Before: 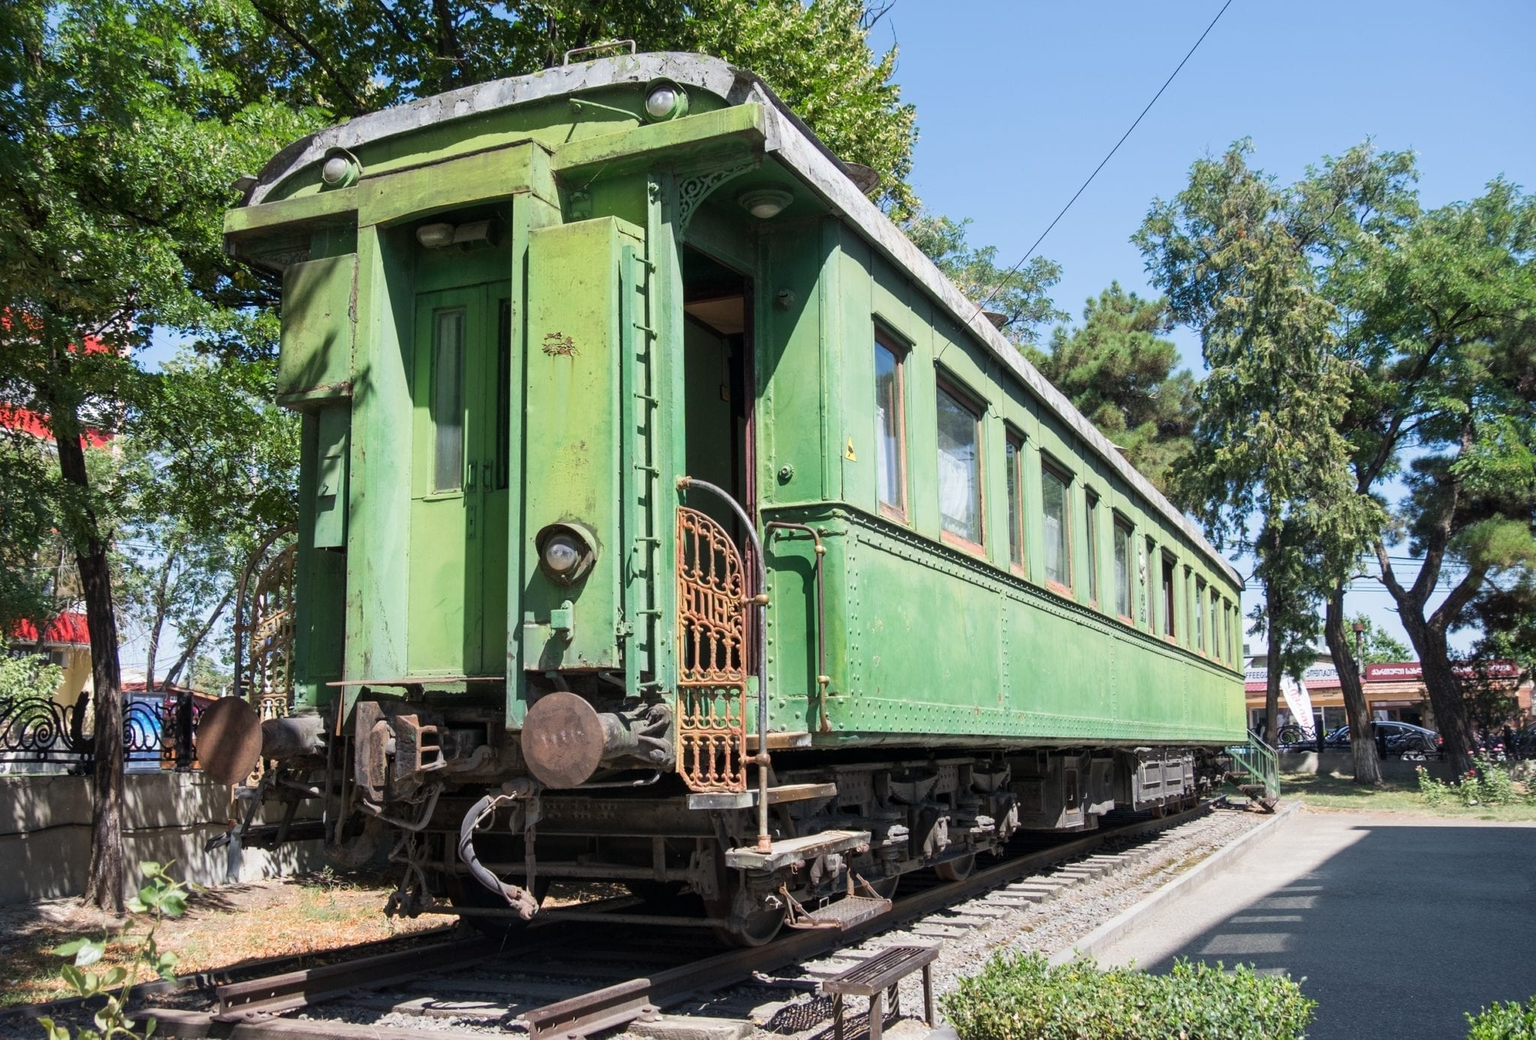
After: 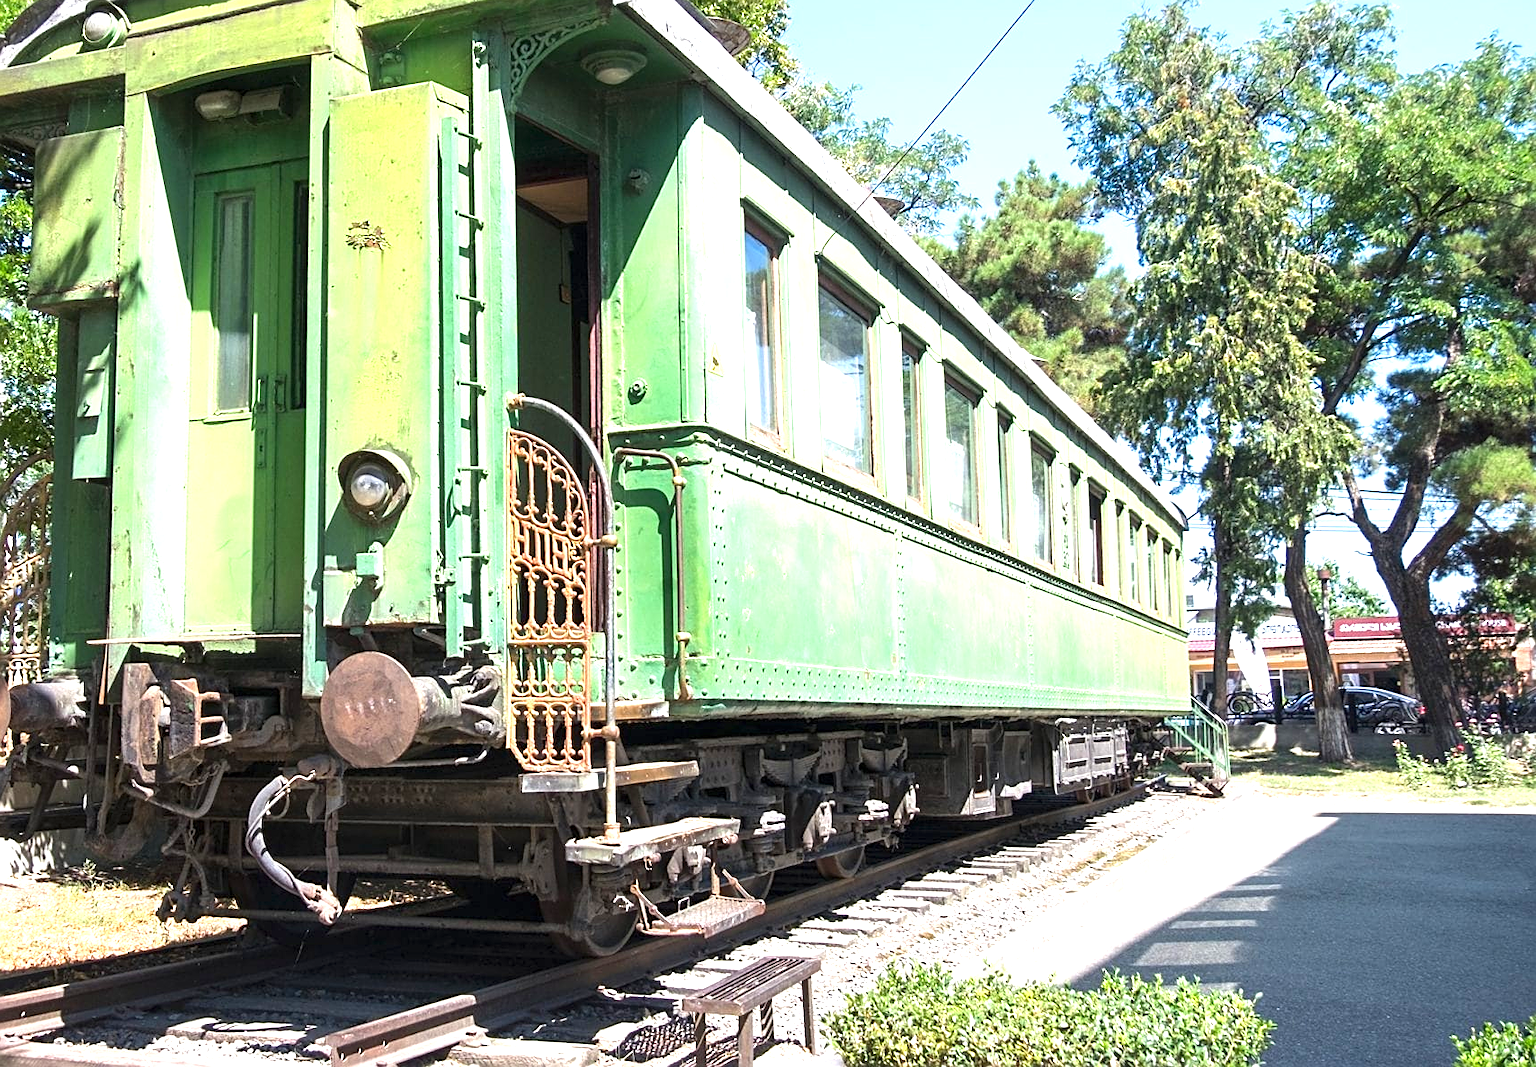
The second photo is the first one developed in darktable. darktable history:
tone equalizer: -8 EV 0.093 EV, edges refinement/feathering 500, mask exposure compensation -1.57 EV, preserve details no
color balance rgb: perceptual saturation grading › global saturation 0.624%, global vibrance 20%
sharpen: on, module defaults
crop: left 16.532%, top 14.234%
exposure: black level correction 0, exposure 1.099 EV, compensate highlight preservation false
